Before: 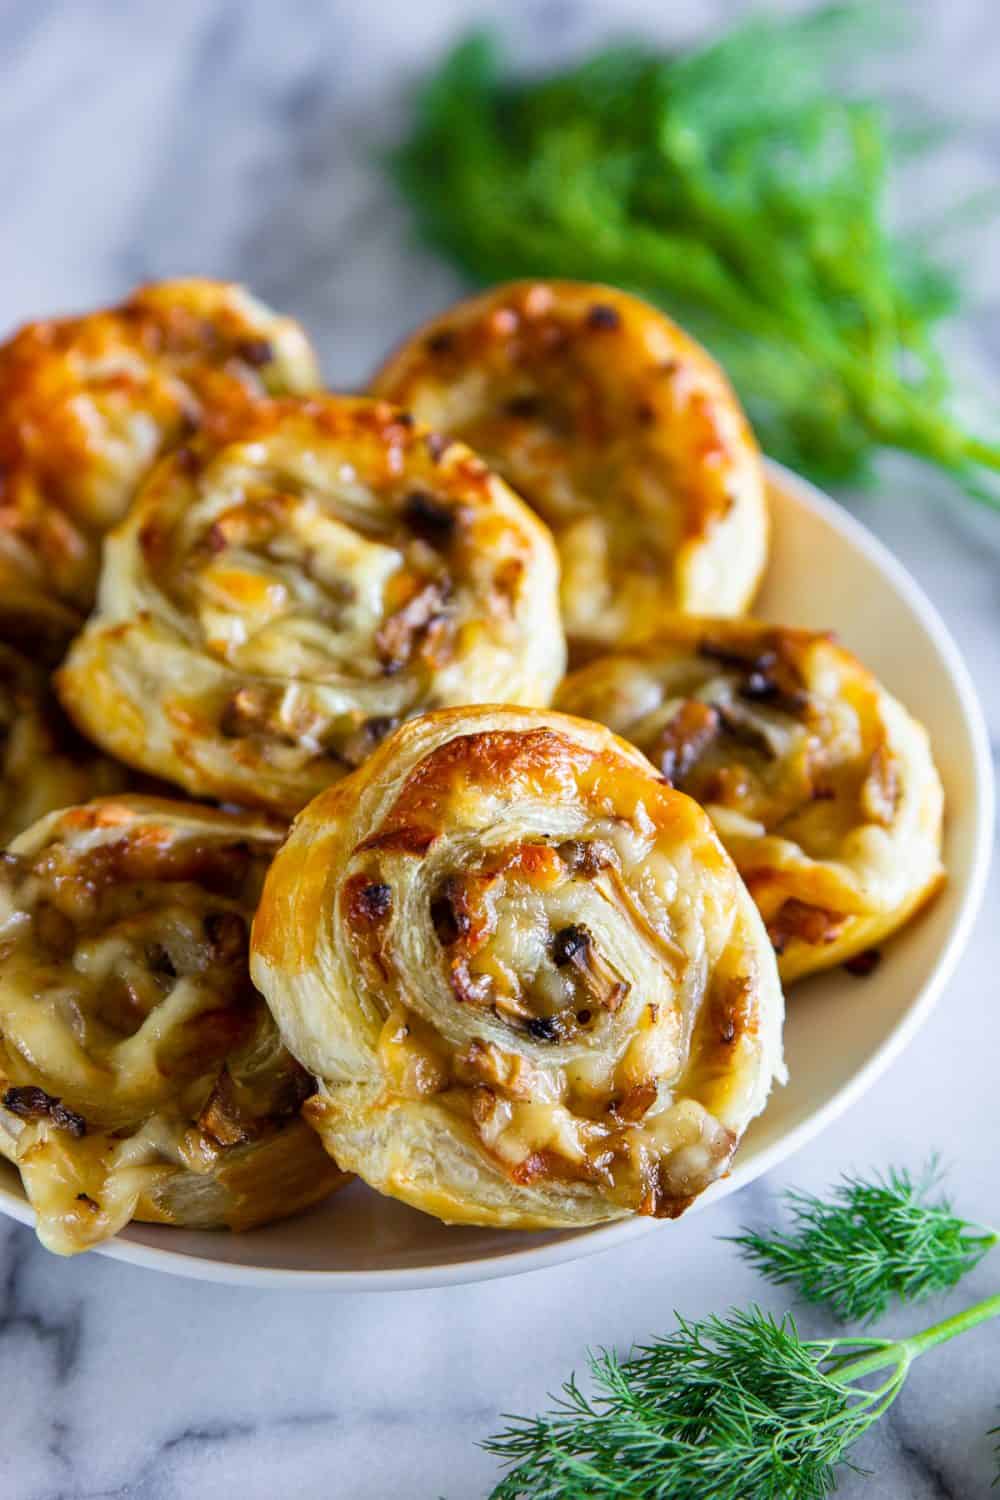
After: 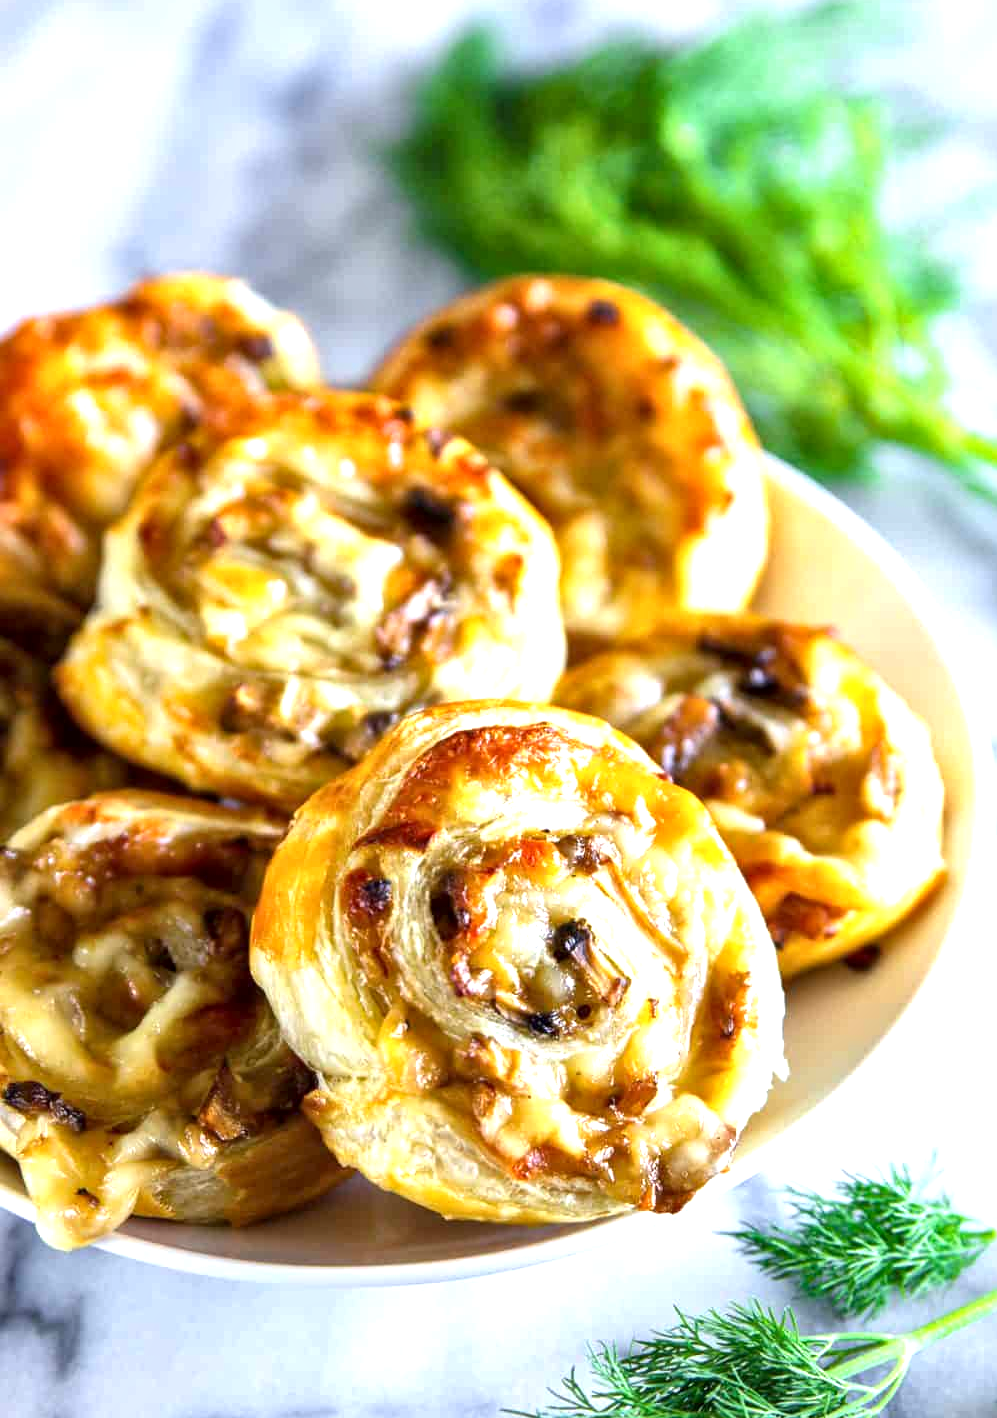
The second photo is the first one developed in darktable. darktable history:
local contrast: mode bilateral grid, contrast 30, coarseness 26, midtone range 0.2
exposure: exposure 0.924 EV, compensate exposure bias true, compensate highlight preservation false
crop: top 0.365%, right 0.255%, bottom 5.067%
